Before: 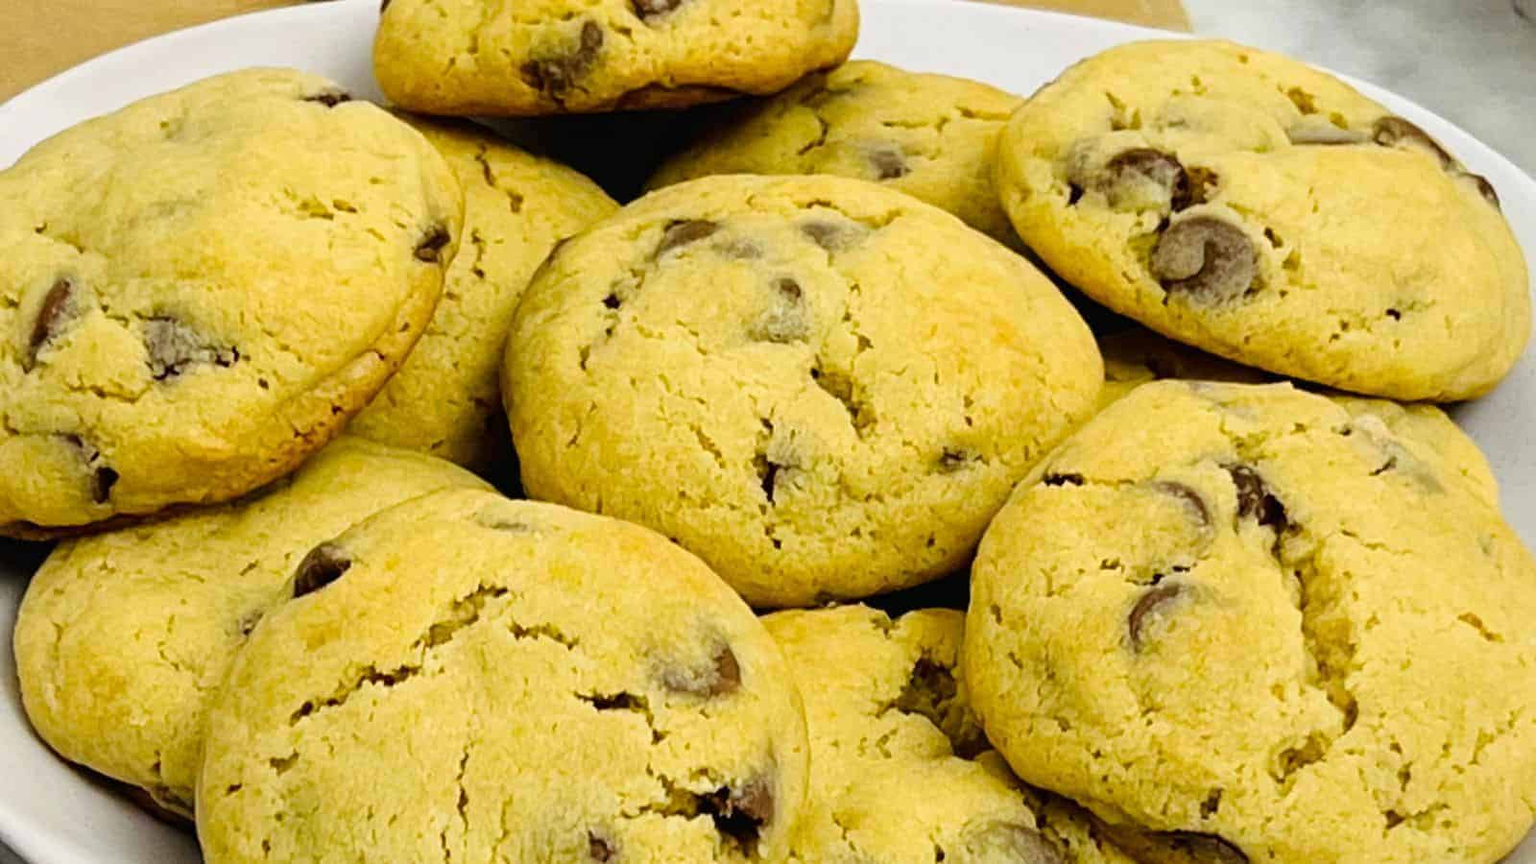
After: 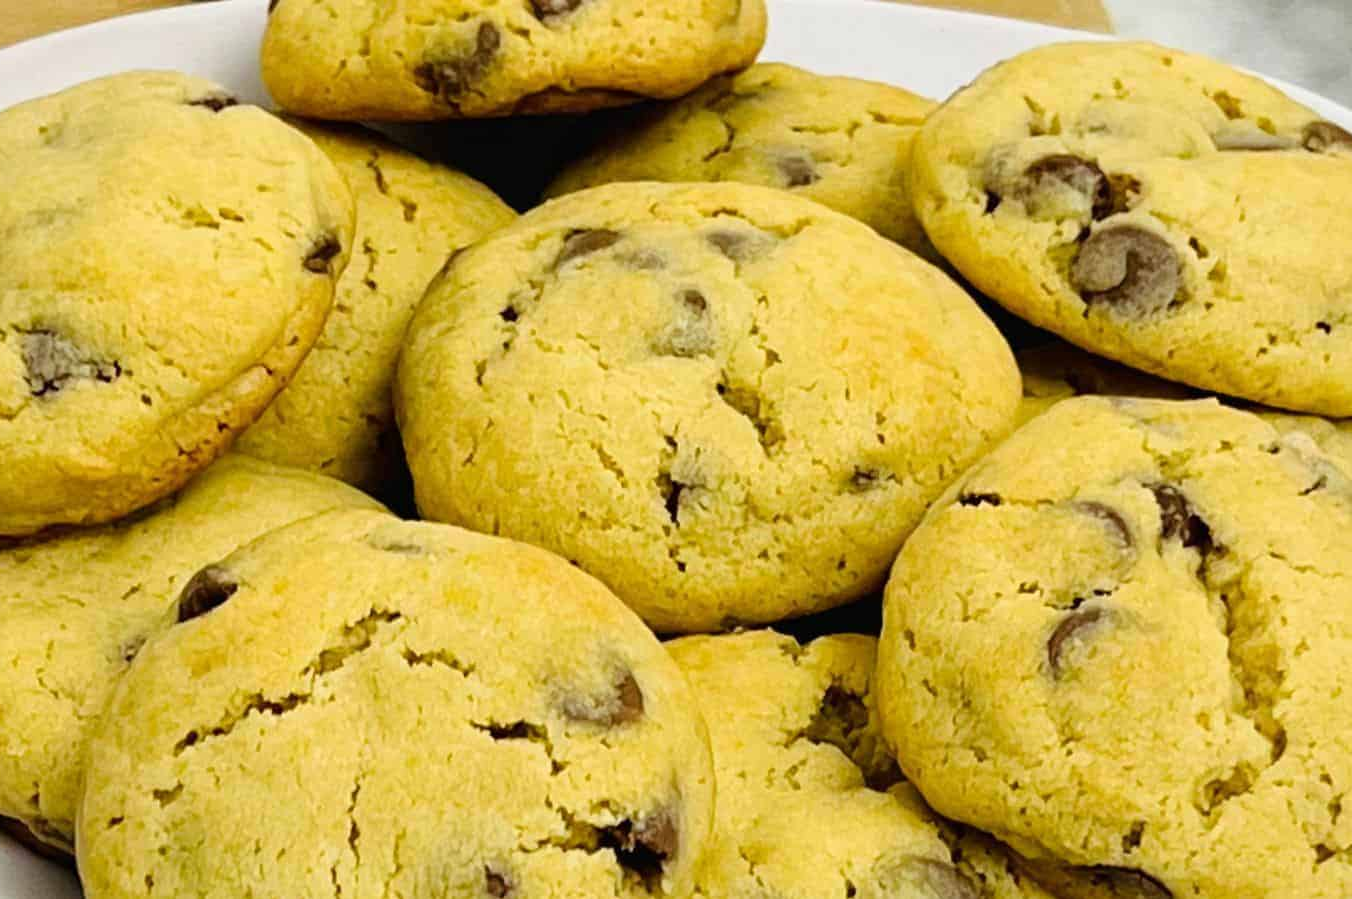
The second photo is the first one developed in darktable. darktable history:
crop: left 8.008%, right 7.446%
